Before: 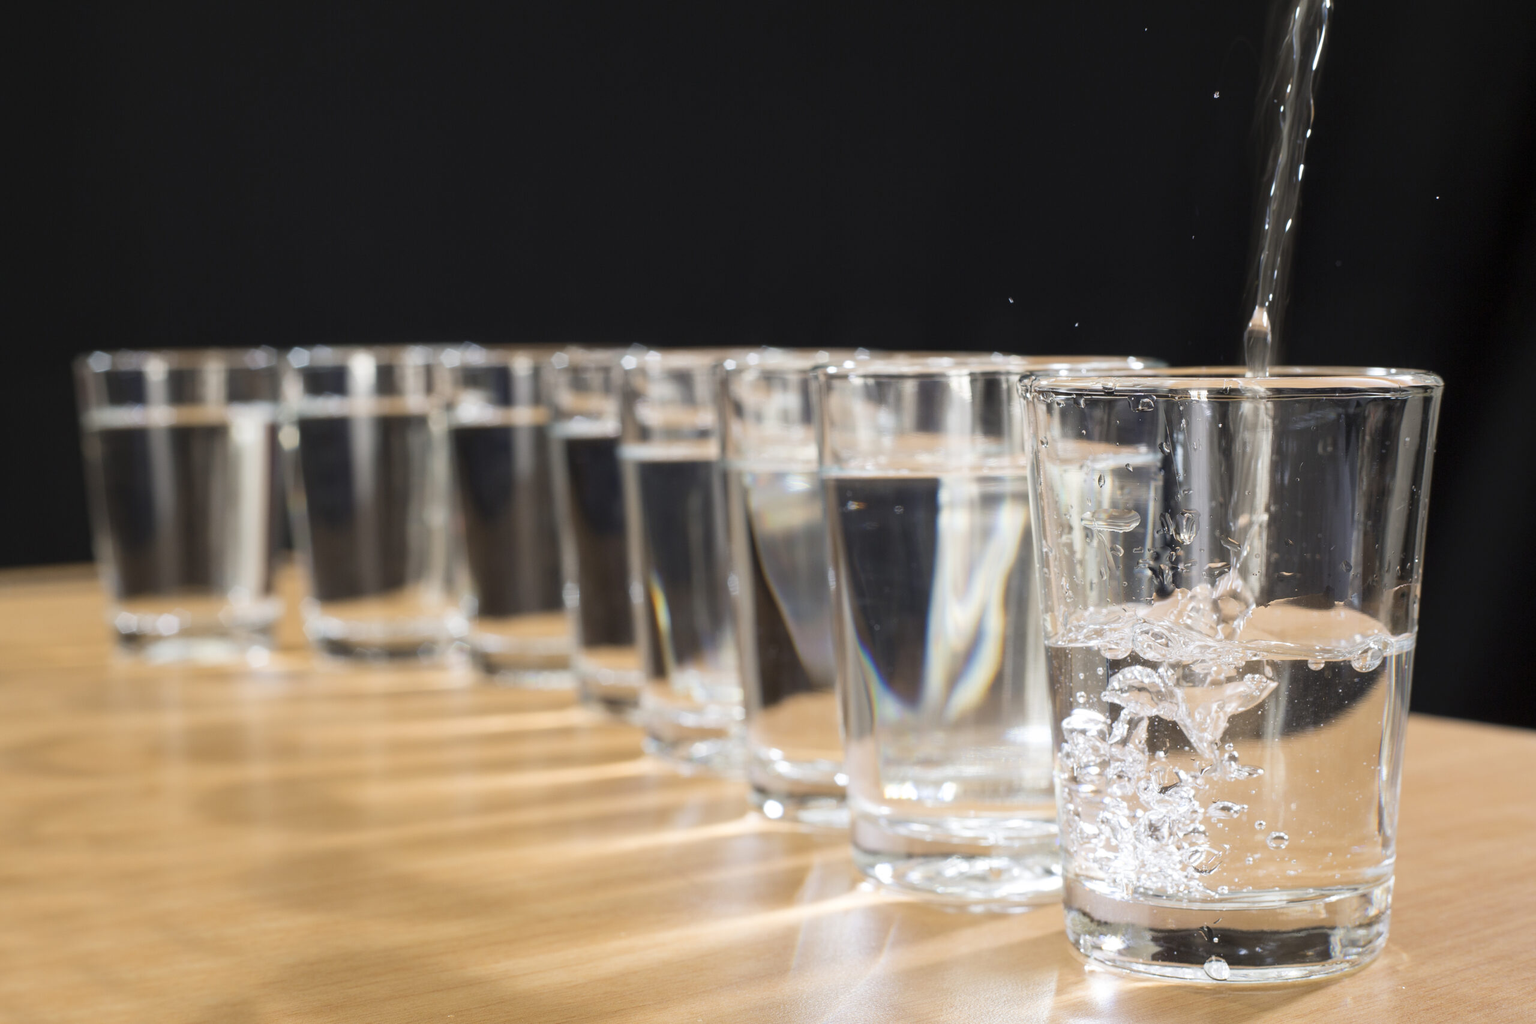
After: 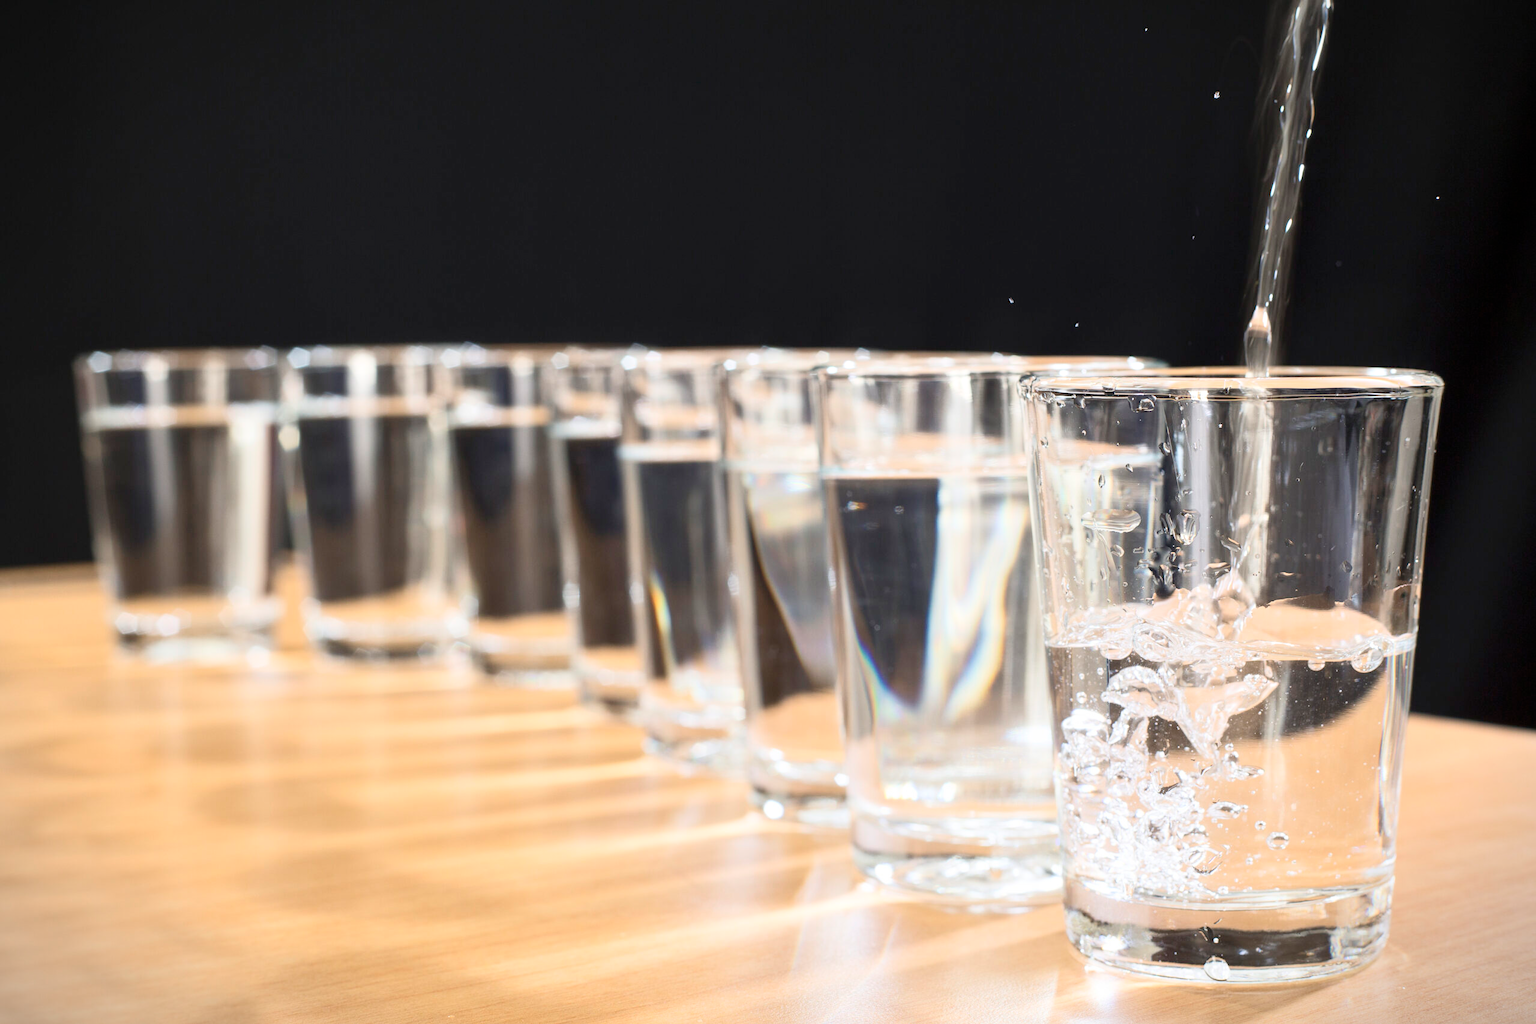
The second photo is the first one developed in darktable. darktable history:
tone equalizer: -8 EV 0.995 EV, -7 EV 0.969 EV, -6 EV 0.985 EV, -5 EV 1.02 EV, -4 EV 1.04 EV, -3 EV 0.748 EV, -2 EV 0.507 EV, -1 EV 0.235 EV
contrast brightness saturation: contrast 0.238, brightness 0.09
vignetting: fall-off start 100.28%, width/height ratio 1.303, unbound false
